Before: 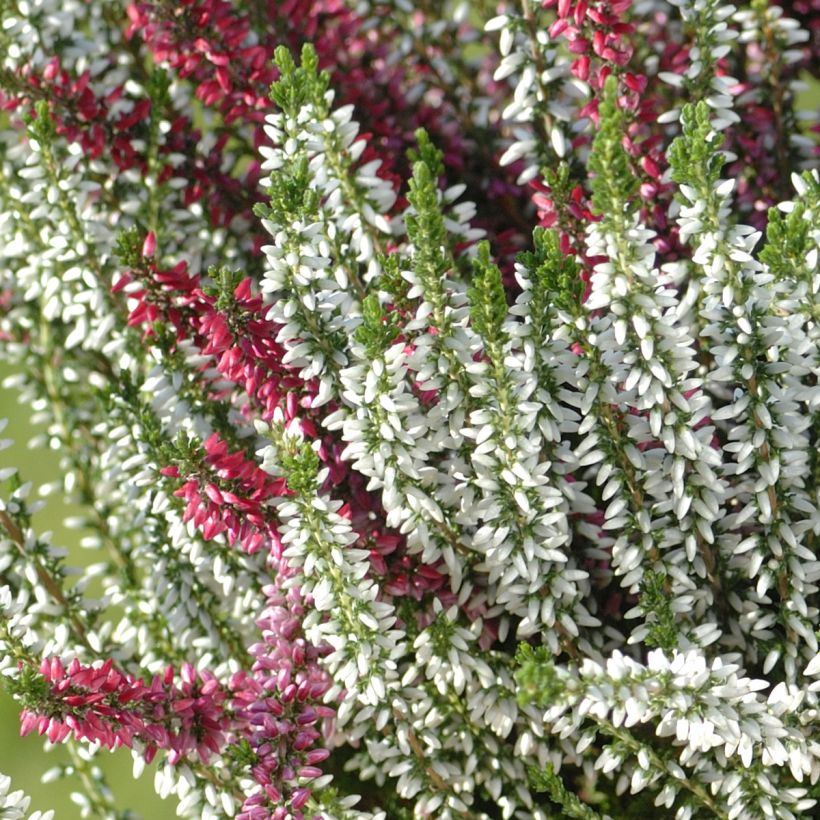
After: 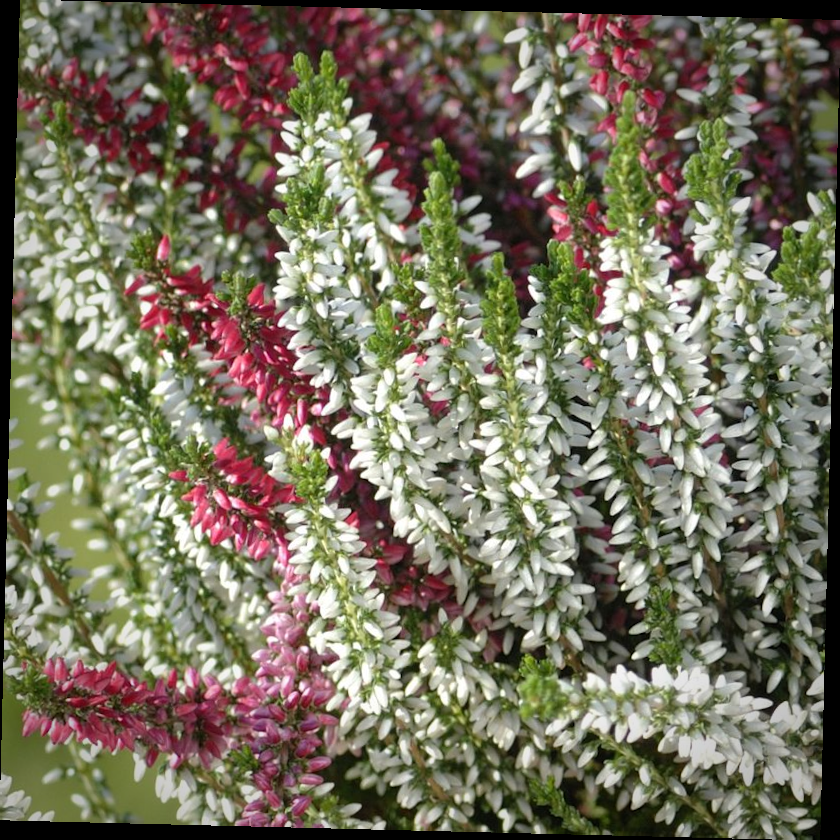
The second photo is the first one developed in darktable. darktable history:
crop and rotate: angle -1.43°
vignetting: fall-off start 67.1%, saturation -0.001, width/height ratio 1.01, unbound false
